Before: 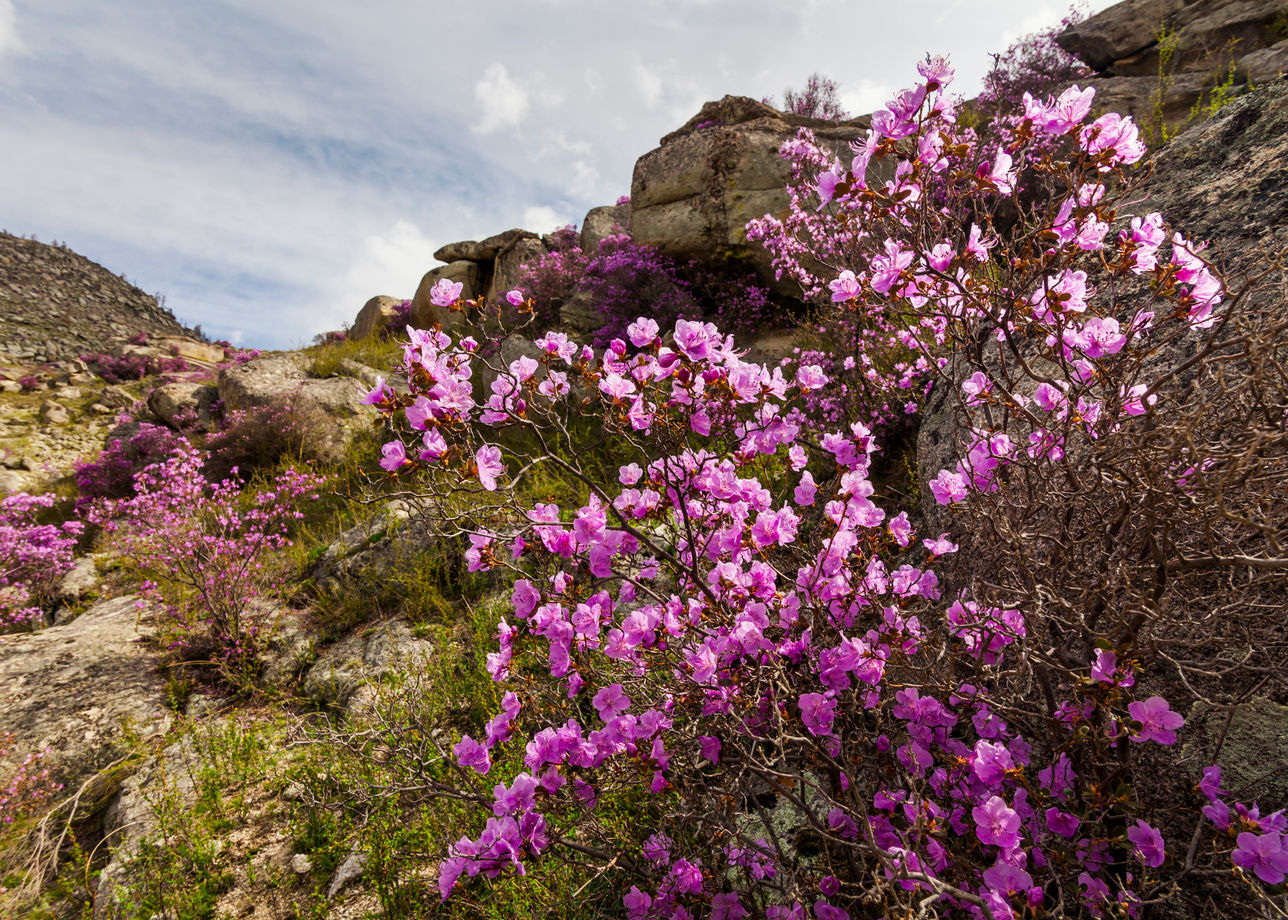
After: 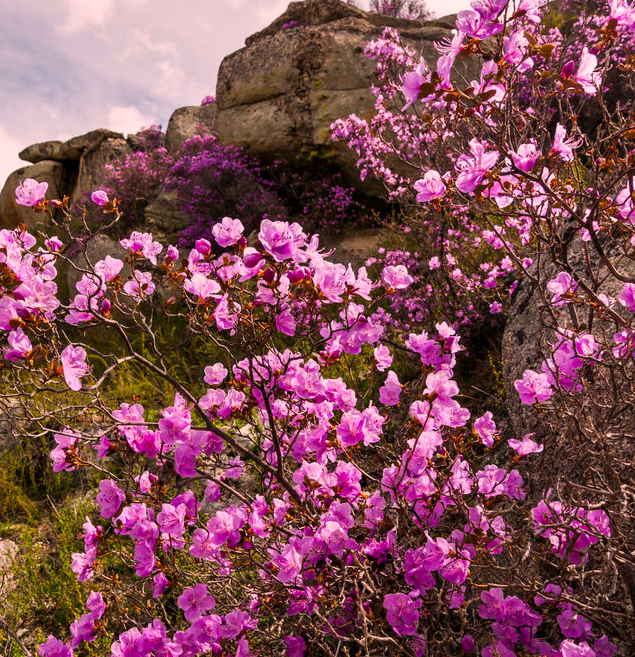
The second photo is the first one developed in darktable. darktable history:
color correction: highlights a* 14.65, highlights b* 4.68
crop: left 32.29%, top 10.936%, right 18.345%, bottom 17.59%
